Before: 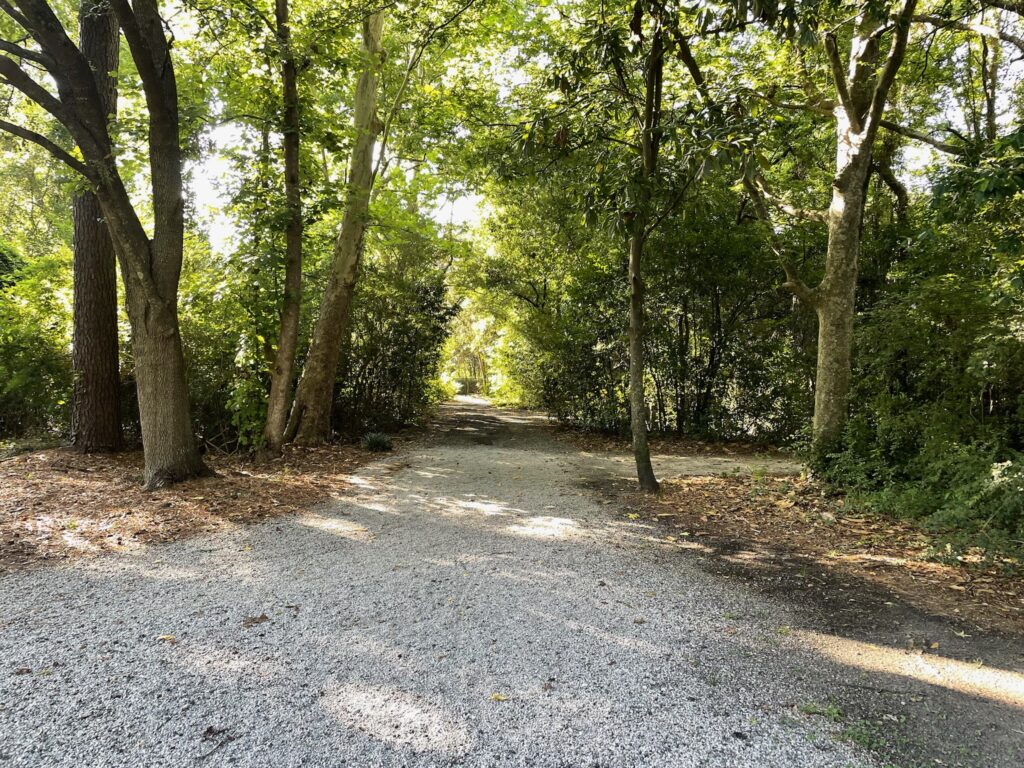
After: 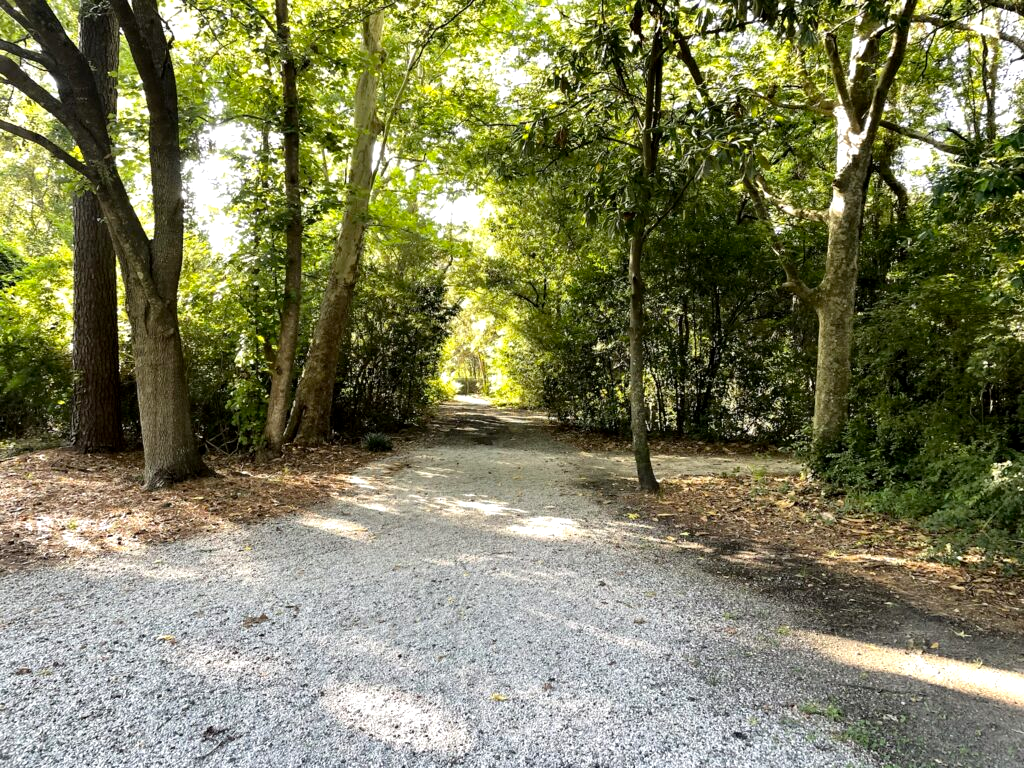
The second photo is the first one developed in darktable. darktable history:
tone equalizer: -8 EV -0.445 EV, -7 EV -0.416 EV, -6 EV -0.306 EV, -5 EV -0.25 EV, -3 EV 0.241 EV, -2 EV 0.312 EV, -1 EV 0.379 EV, +0 EV 0.439 EV
